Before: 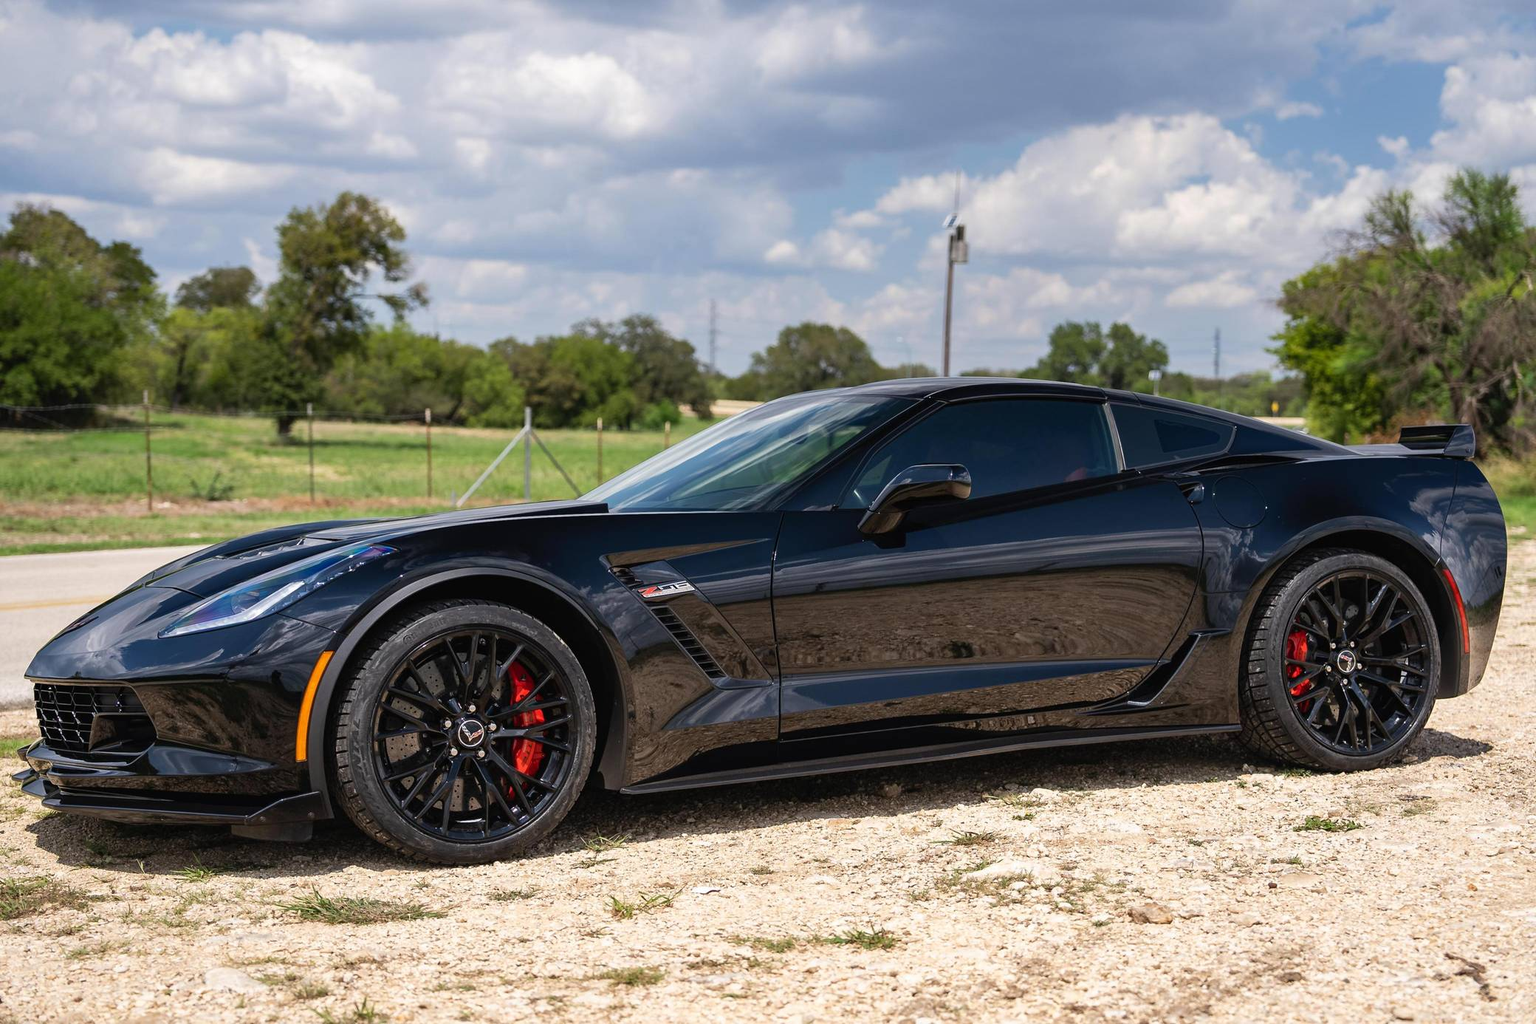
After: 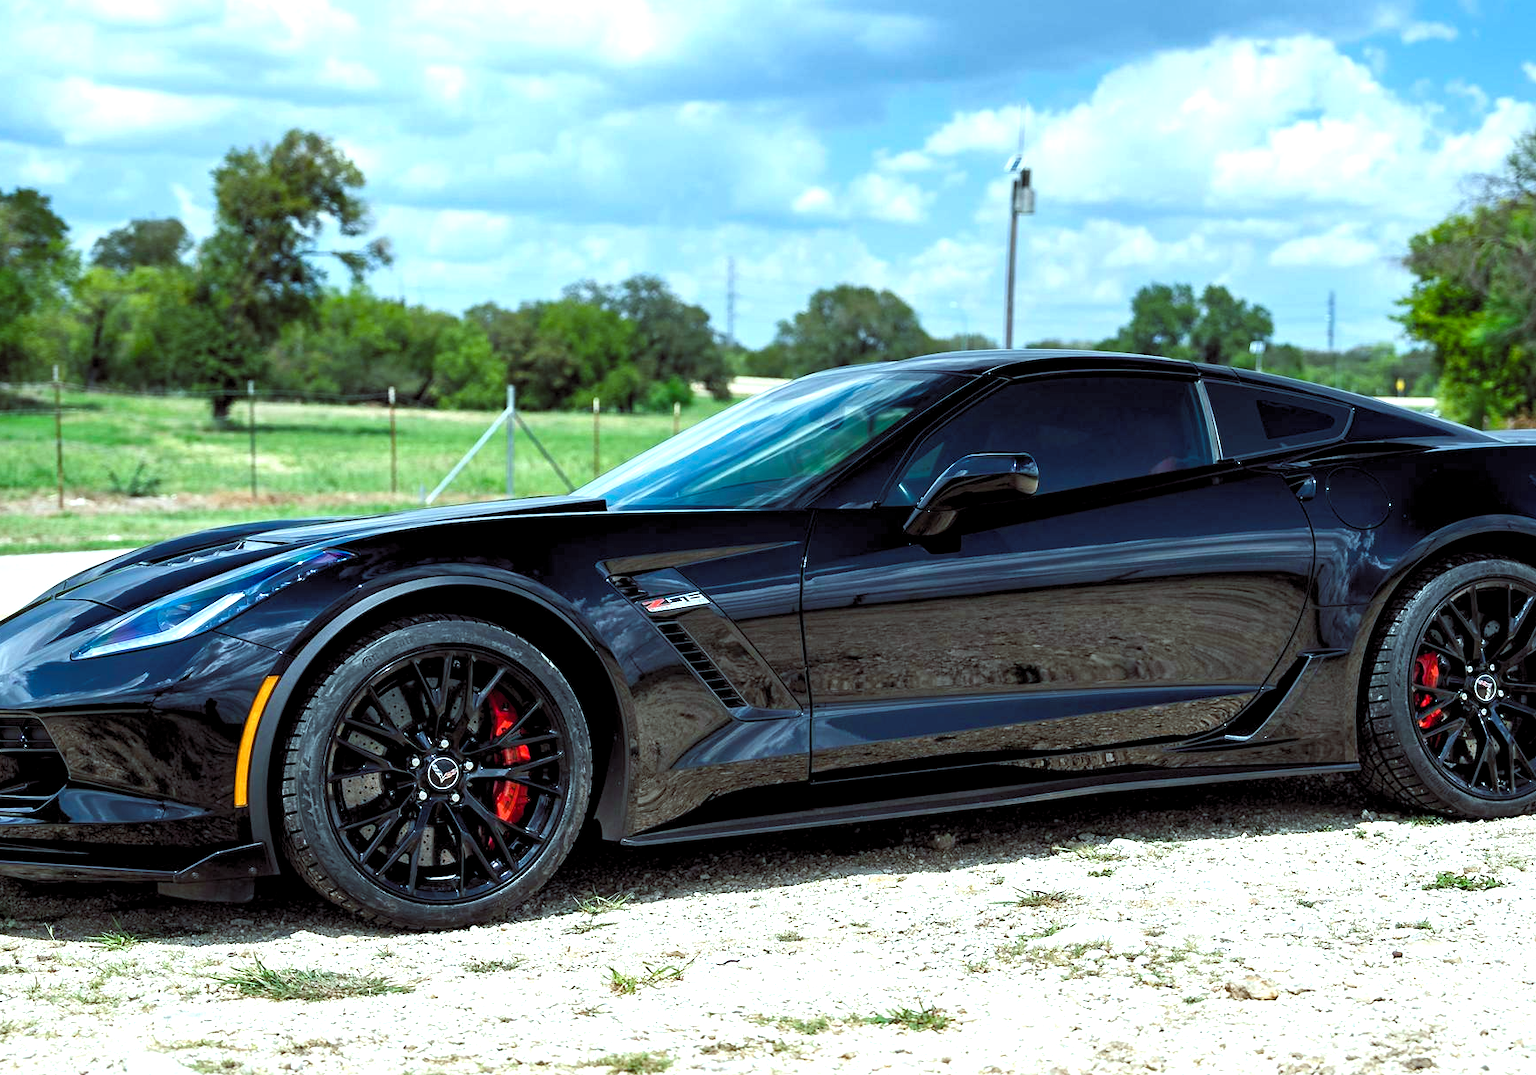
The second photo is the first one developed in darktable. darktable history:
crop: left 6.446%, top 8.188%, right 9.538%, bottom 3.548%
color balance: lift [1.01, 1, 1, 1], gamma [1.097, 1, 1, 1], gain [0.85, 1, 1, 1]
rgb levels: levels [[0.013, 0.434, 0.89], [0, 0.5, 1], [0, 0.5, 1]]
color balance rgb: shadows lift › luminance -7.7%, shadows lift › chroma 2.13%, shadows lift › hue 200.79°, power › luminance -7.77%, power › chroma 2.27%, power › hue 220.69°, highlights gain › luminance 15.15%, highlights gain › chroma 4%, highlights gain › hue 209.35°, global offset › luminance -0.21%, global offset › chroma 0.27%, perceptual saturation grading › global saturation 24.42%, perceptual saturation grading › highlights -24.42%, perceptual saturation grading › mid-tones 24.42%, perceptual saturation grading › shadows 40%, perceptual brilliance grading › global brilliance -5%, perceptual brilliance grading › highlights 24.42%, perceptual brilliance grading › mid-tones 7%, perceptual brilliance grading › shadows -5%
